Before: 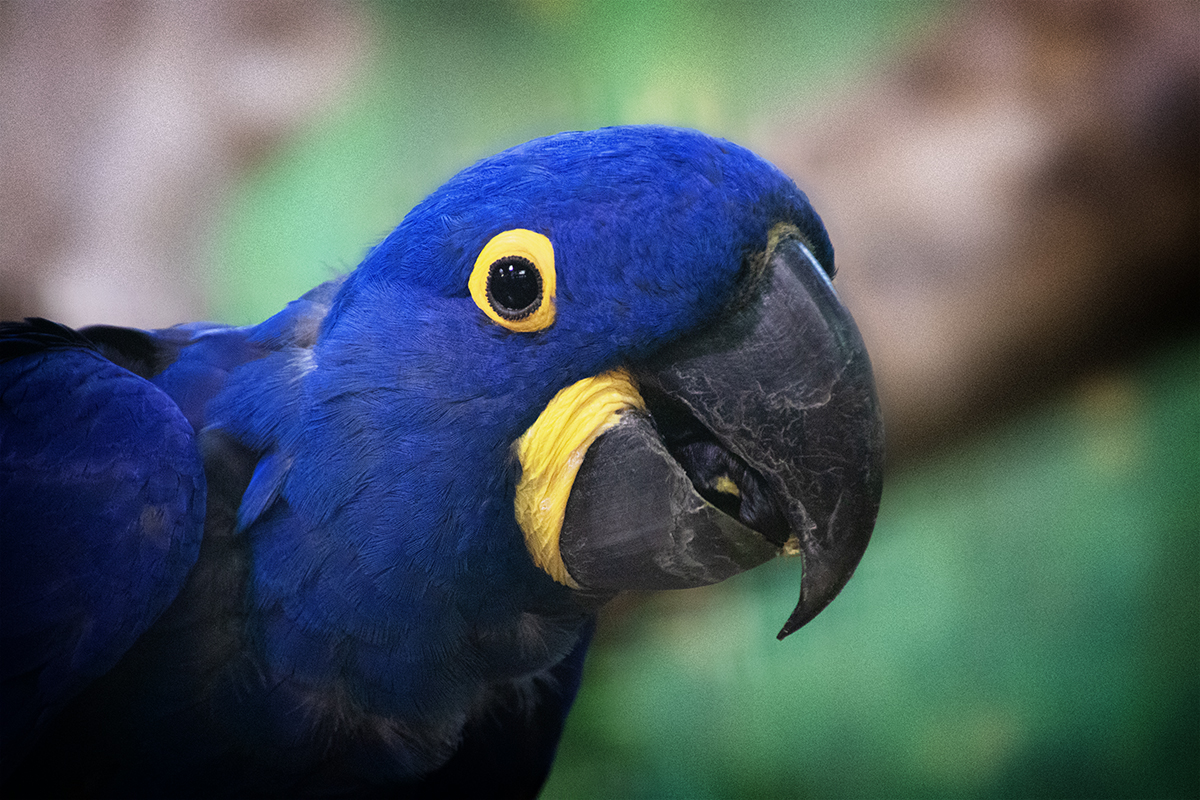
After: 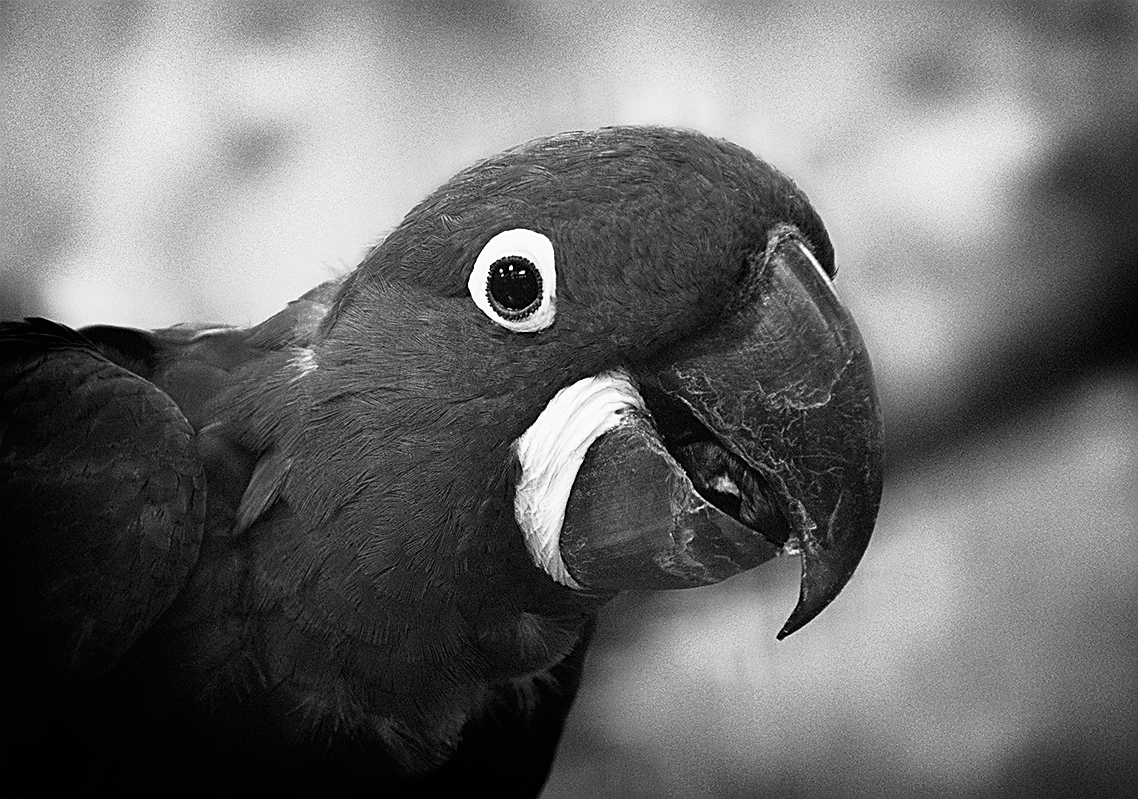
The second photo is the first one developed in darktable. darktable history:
rgb levels: preserve colors max RGB
sharpen: amount 0.75
monochrome: a 32, b 64, size 2.3, highlights 1
base curve: curves: ch0 [(0, 0) (0.005, 0.002) (0.193, 0.295) (0.399, 0.664) (0.75, 0.928) (1, 1)]
crop and rotate: right 5.167%
